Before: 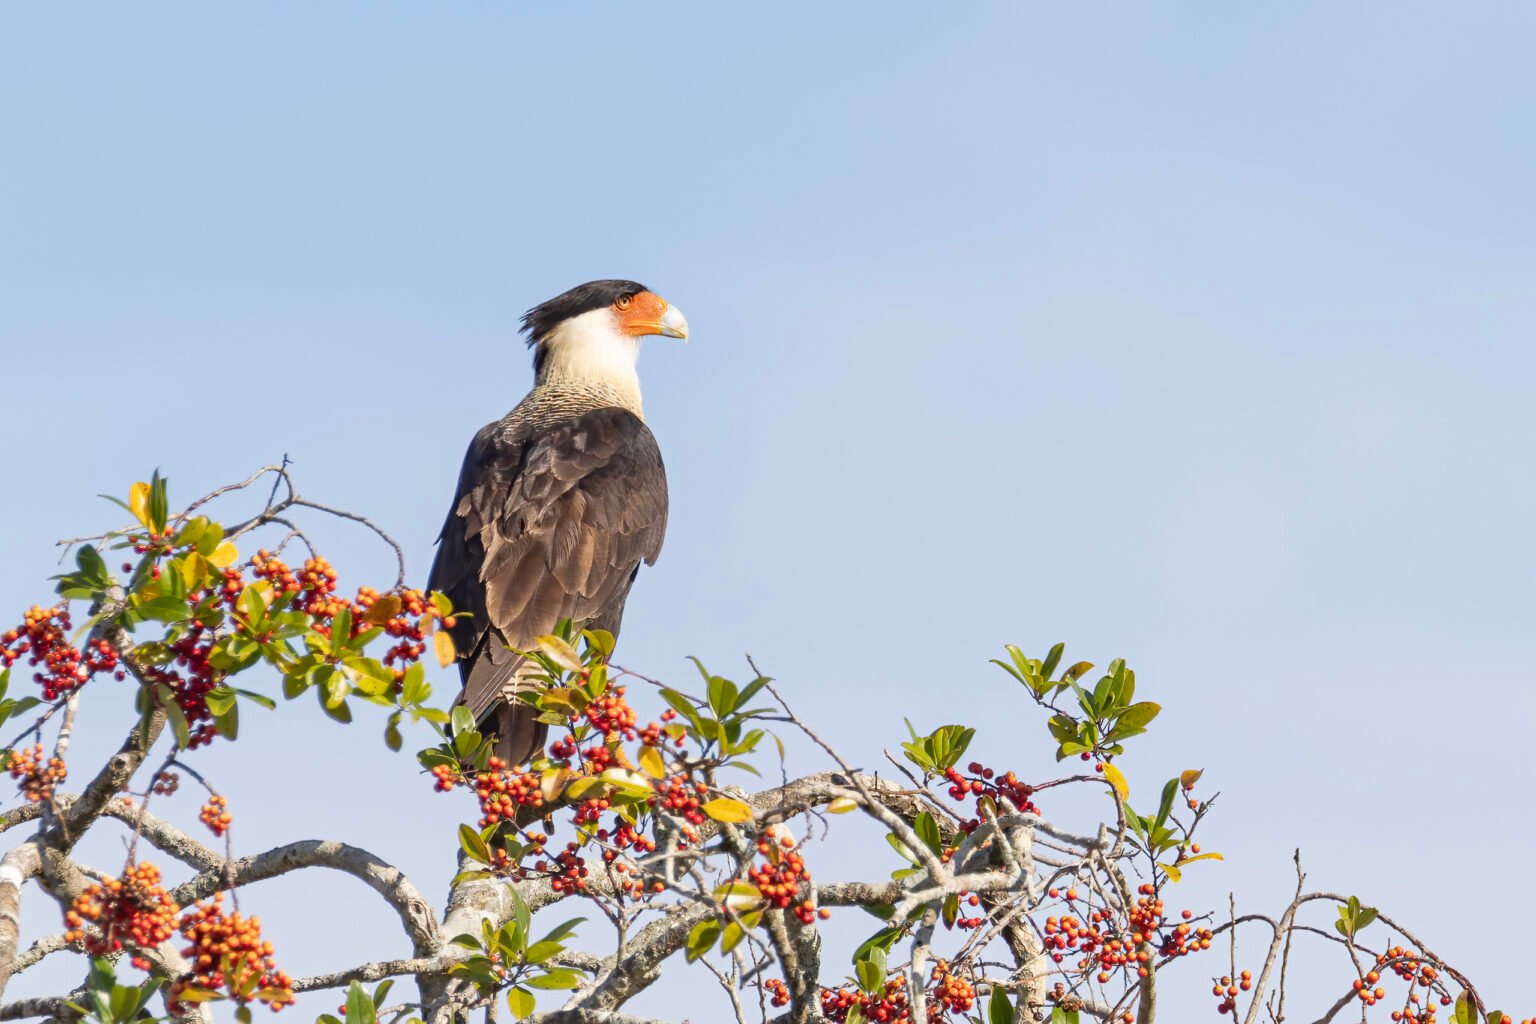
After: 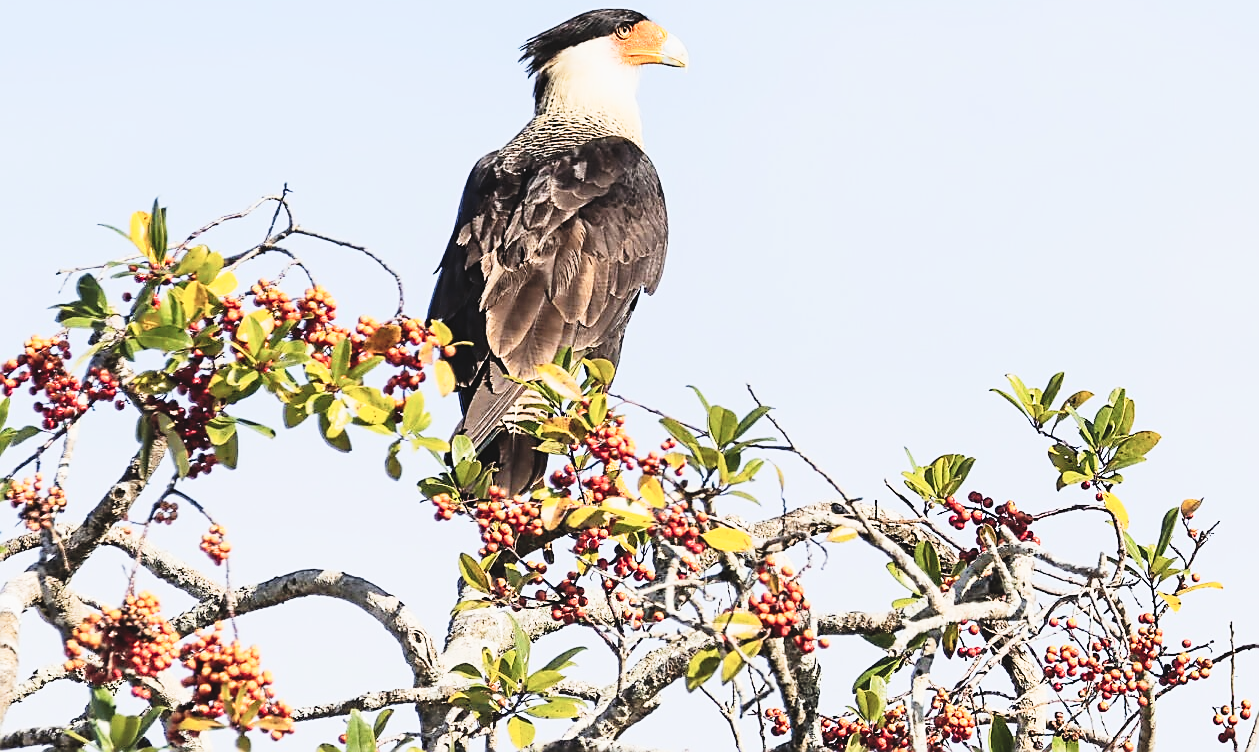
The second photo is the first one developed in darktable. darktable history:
crop: top 26.504%, right 18.026%
tone equalizer: edges refinement/feathering 500, mask exposure compensation -1.57 EV, preserve details no
filmic rgb: black relative exposure -5.06 EV, white relative exposure 3.17 EV, hardness 3.48, contrast 1.191, highlights saturation mix -30.68%
exposure: black level correction -0.028, compensate highlight preservation false
sharpen: radius 1.416, amount 1.259, threshold 0.652
contrast brightness saturation: contrast 0.244, brightness 0.093
tone curve: curves: ch0 [(0.001, 0.034) (0.115, 0.093) (0.251, 0.232) (0.382, 0.397) (0.652, 0.719) (0.802, 0.876) (1, 0.998)]; ch1 [(0, 0) (0.384, 0.324) (0.472, 0.466) (0.504, 0.5) (0.517, 0.533) (0.547, 0.564) (0.582, 0.628) (0.657, 0.727) (1, 1)]; ch2 [(0, 0) (0.278, 0.232) (0.5, 0.5) (0.531, 0.552) (0.61, 0.653) (1, 1)], preserve colors none
